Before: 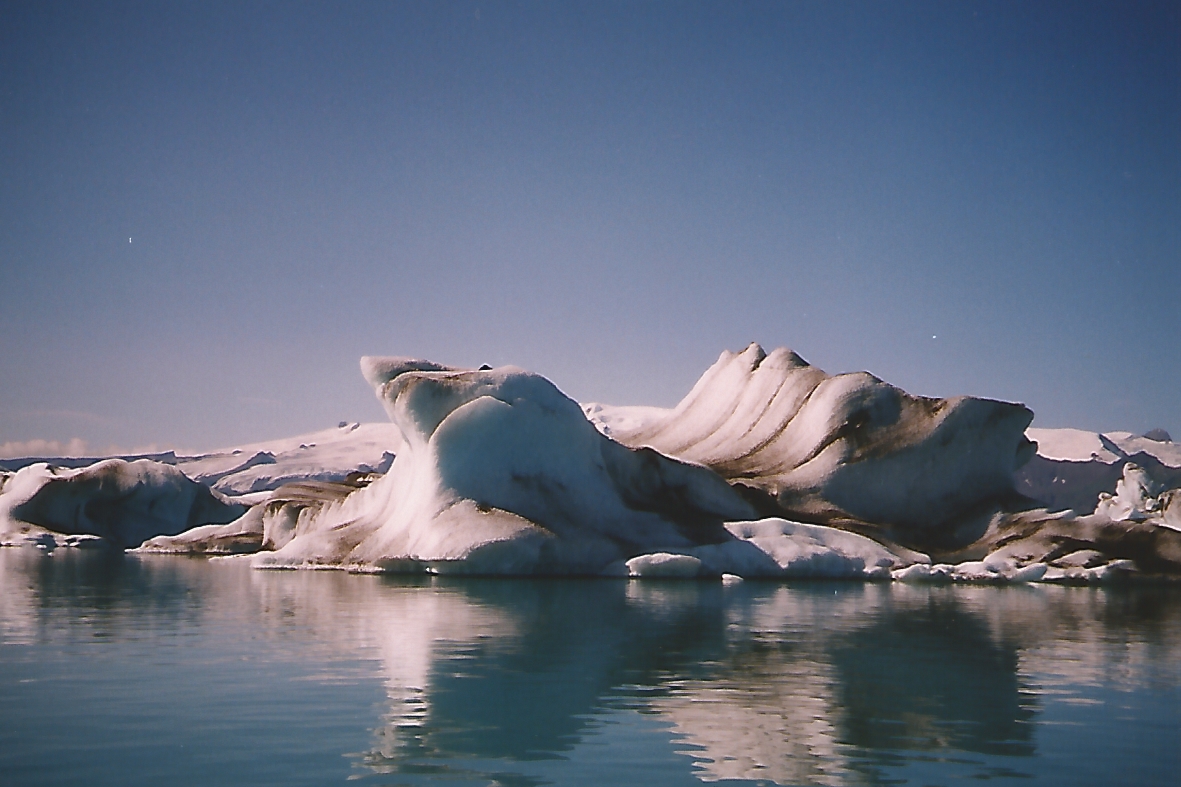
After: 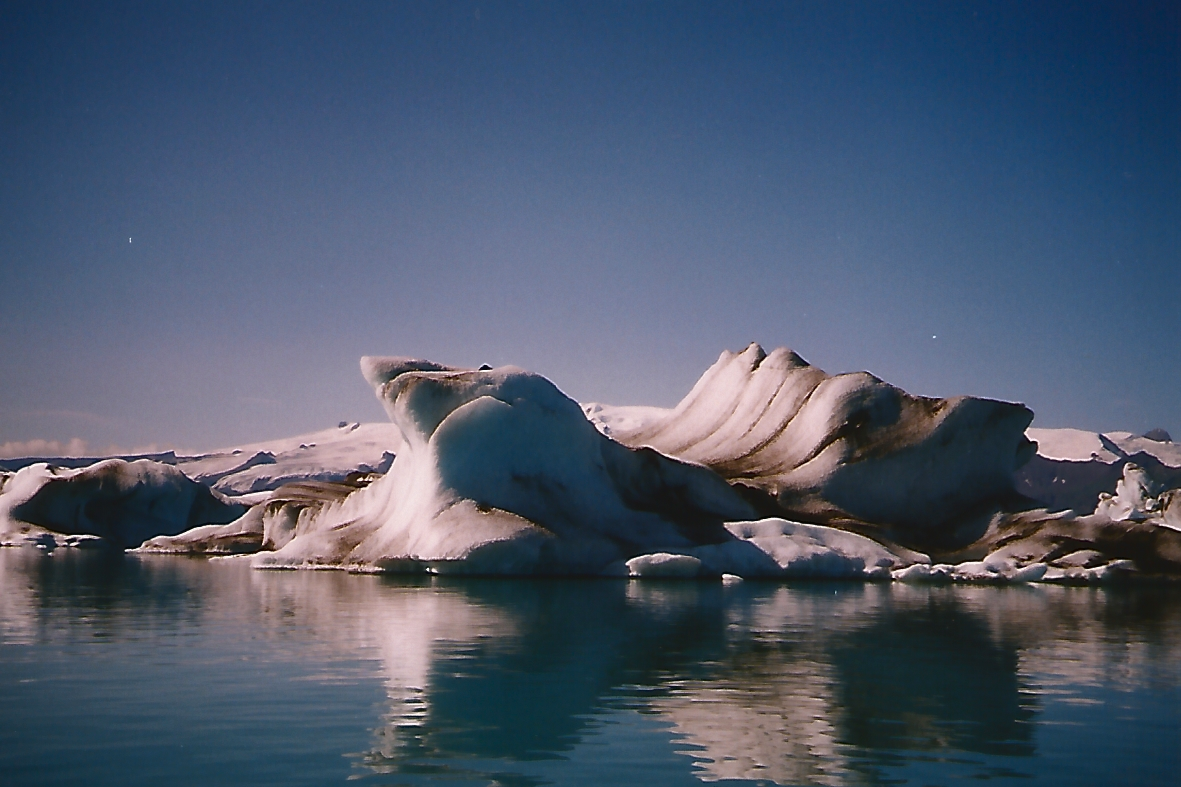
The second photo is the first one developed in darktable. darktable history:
contrast brightness saturation: contrast 0.066, brightness -0.138, saturation 0.113
tone equalizer: edges refinement/feathering 500, mask exposure compensation -1.57 EV, preserve details no
